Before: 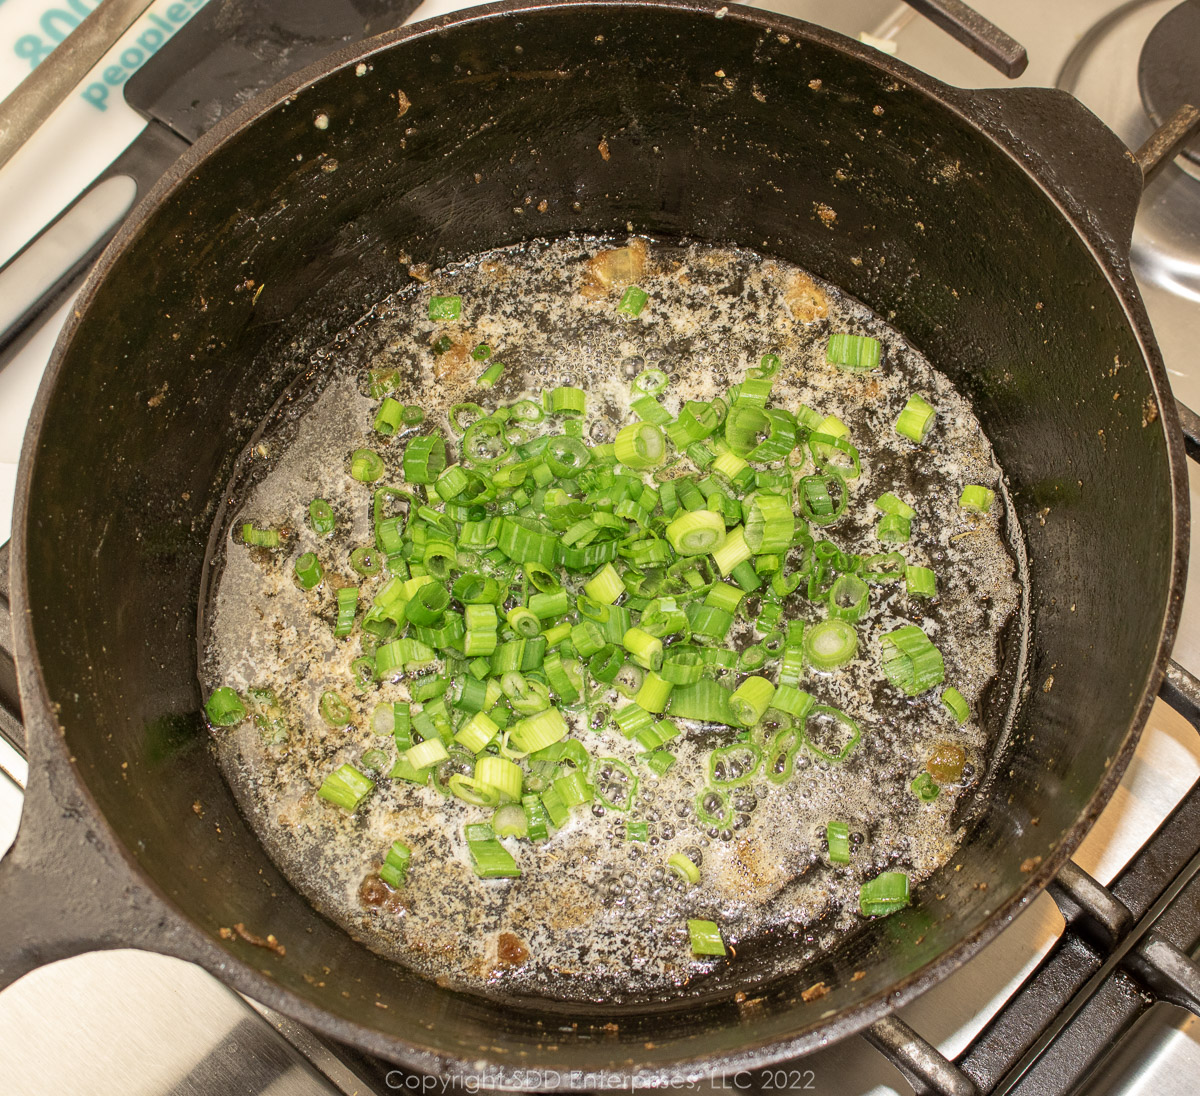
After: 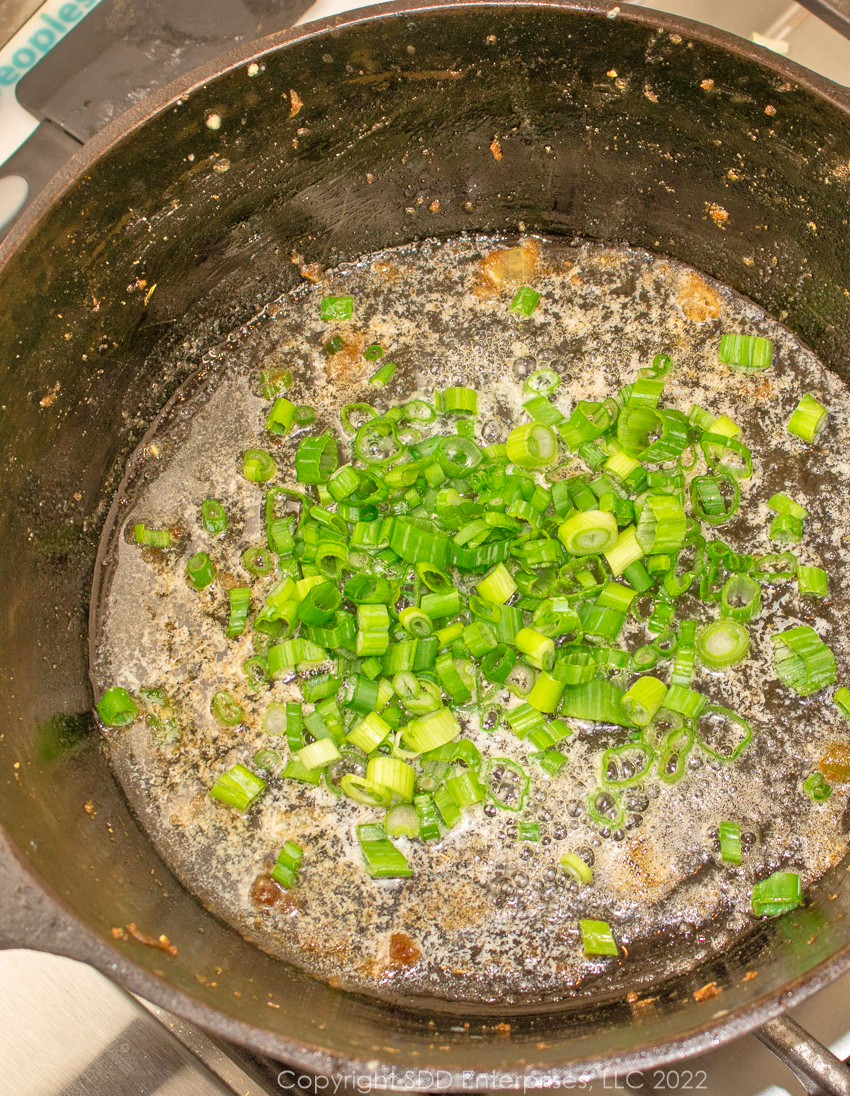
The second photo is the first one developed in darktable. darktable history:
levels: black 0.04%, levels [0, 0.498, 1]
crop and rotate: left 9.034%, right 20.112%
tone equalizer: -7 EV 0.16 EV, -6 EV 0.588 EV, -5 EV 1.19 EV, -4 EV 1.36 EV, -3 EV 1.14 EV, -2 EV 0.6 EV, -1 EV 0.163 EV
shadows and highlights: shadows 43.27, highlights 8.22
